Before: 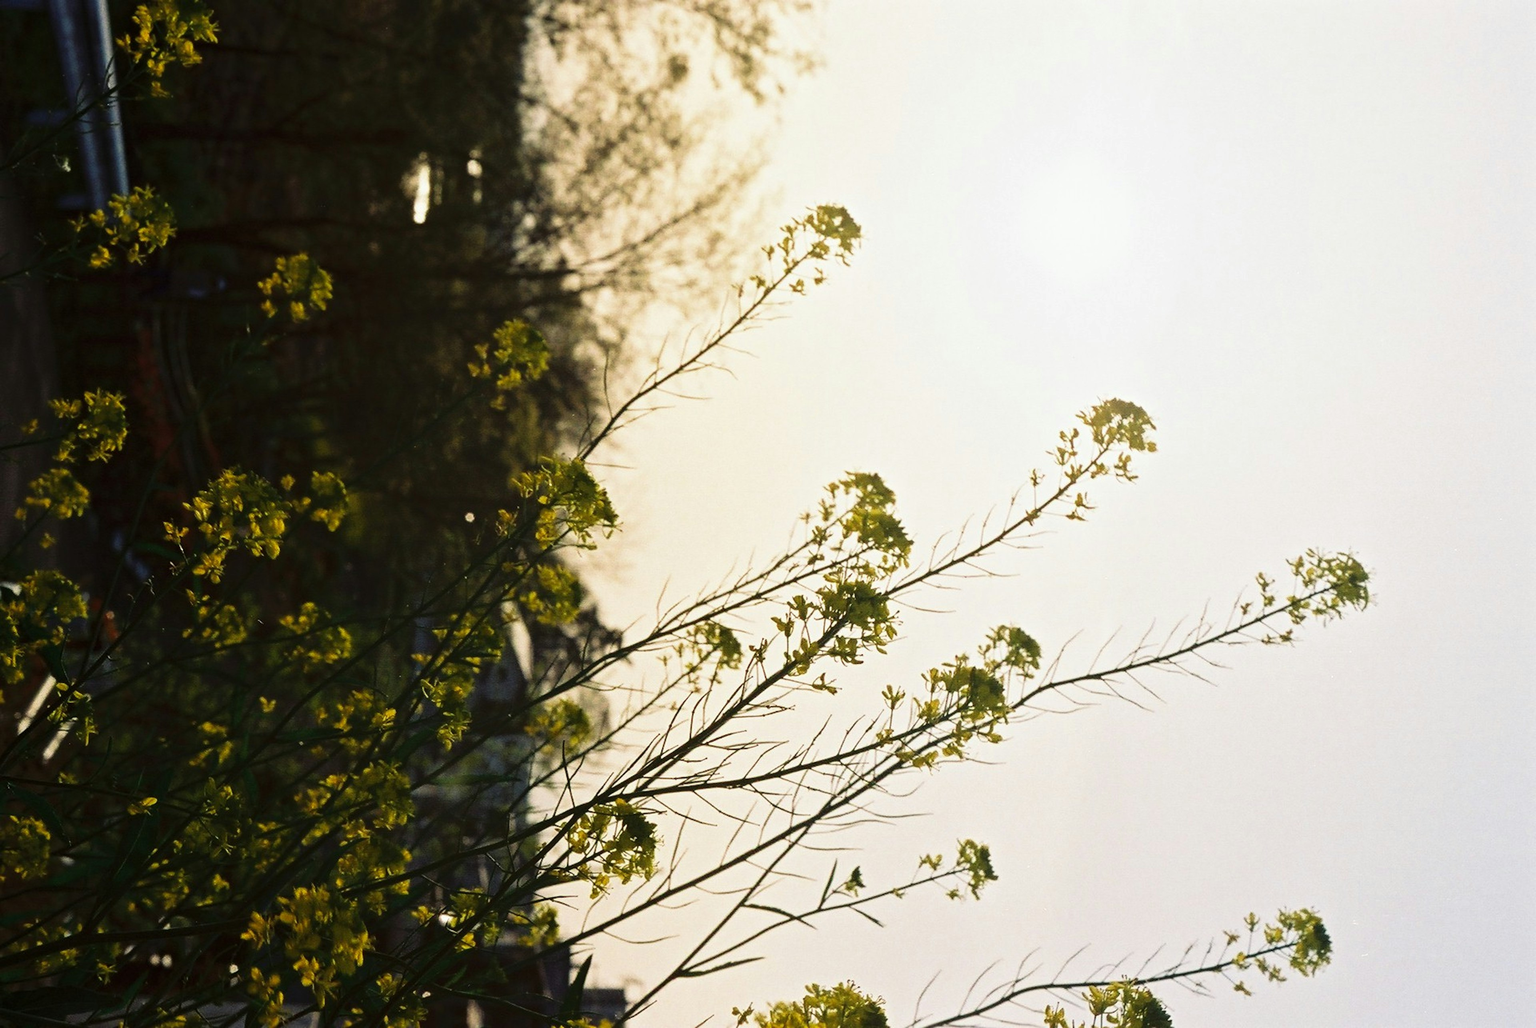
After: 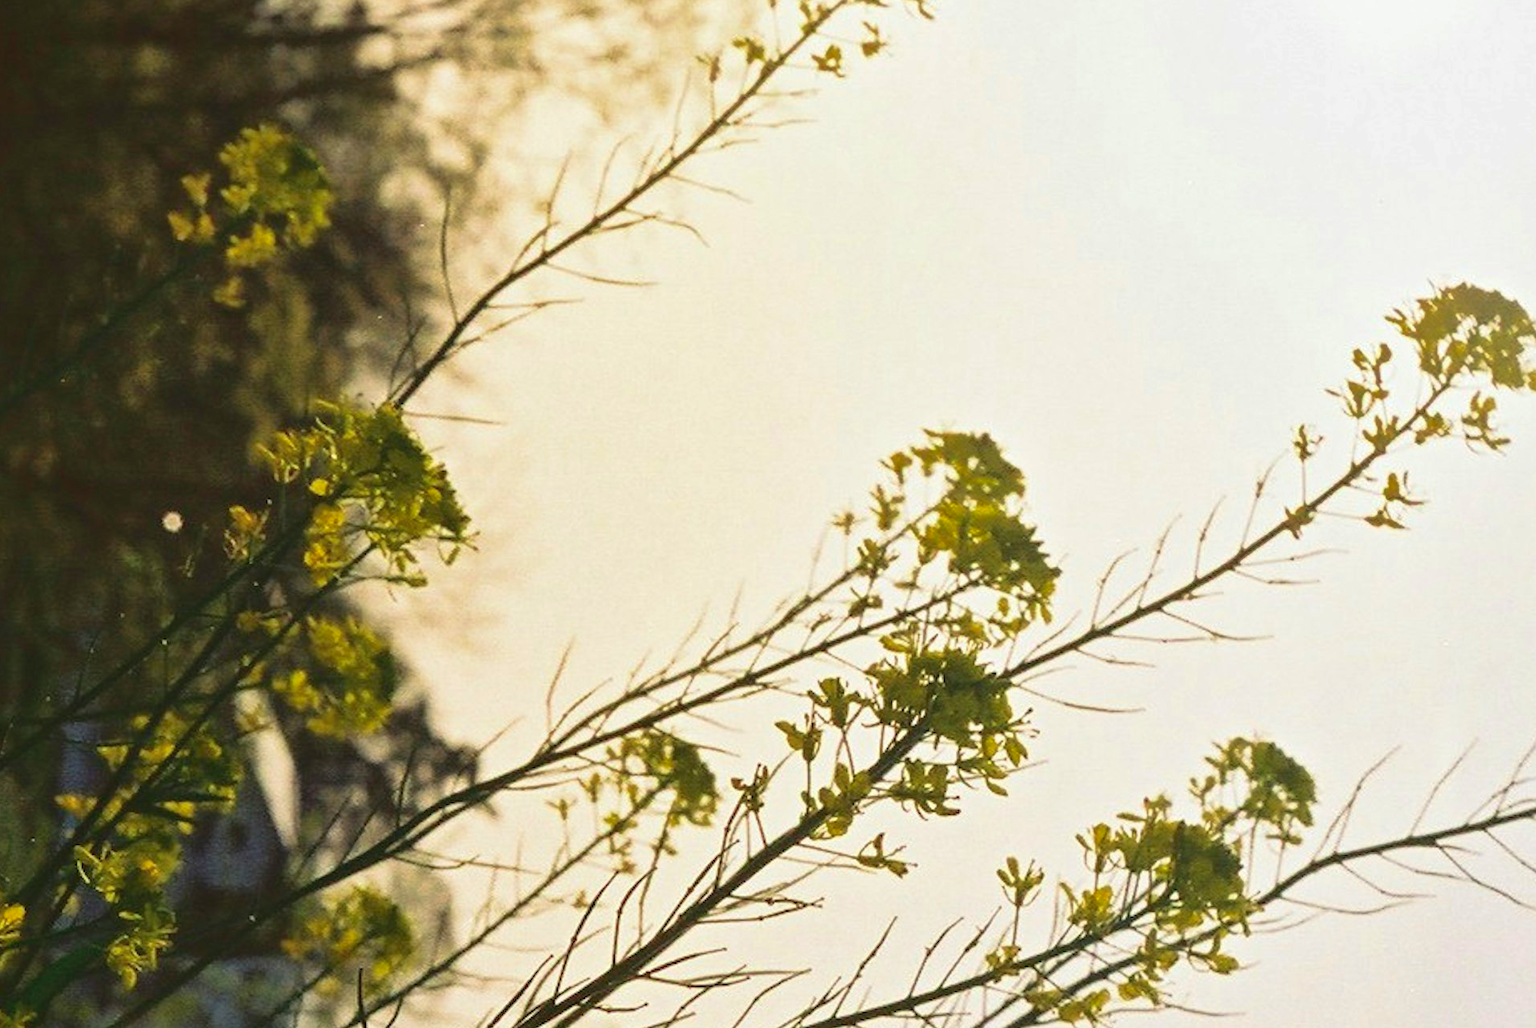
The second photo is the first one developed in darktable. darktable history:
crop: left 25%, top 25%, right 25%, bottom 25%
shadows and highlights: on, module defaults
tone curve: curves: ch0 [(0, 0.028) (0.138, 0.156) (0.468, 0.516) (0.754, 0.823) (1, 1)], color space Lab, linked channels, preserve colors none
